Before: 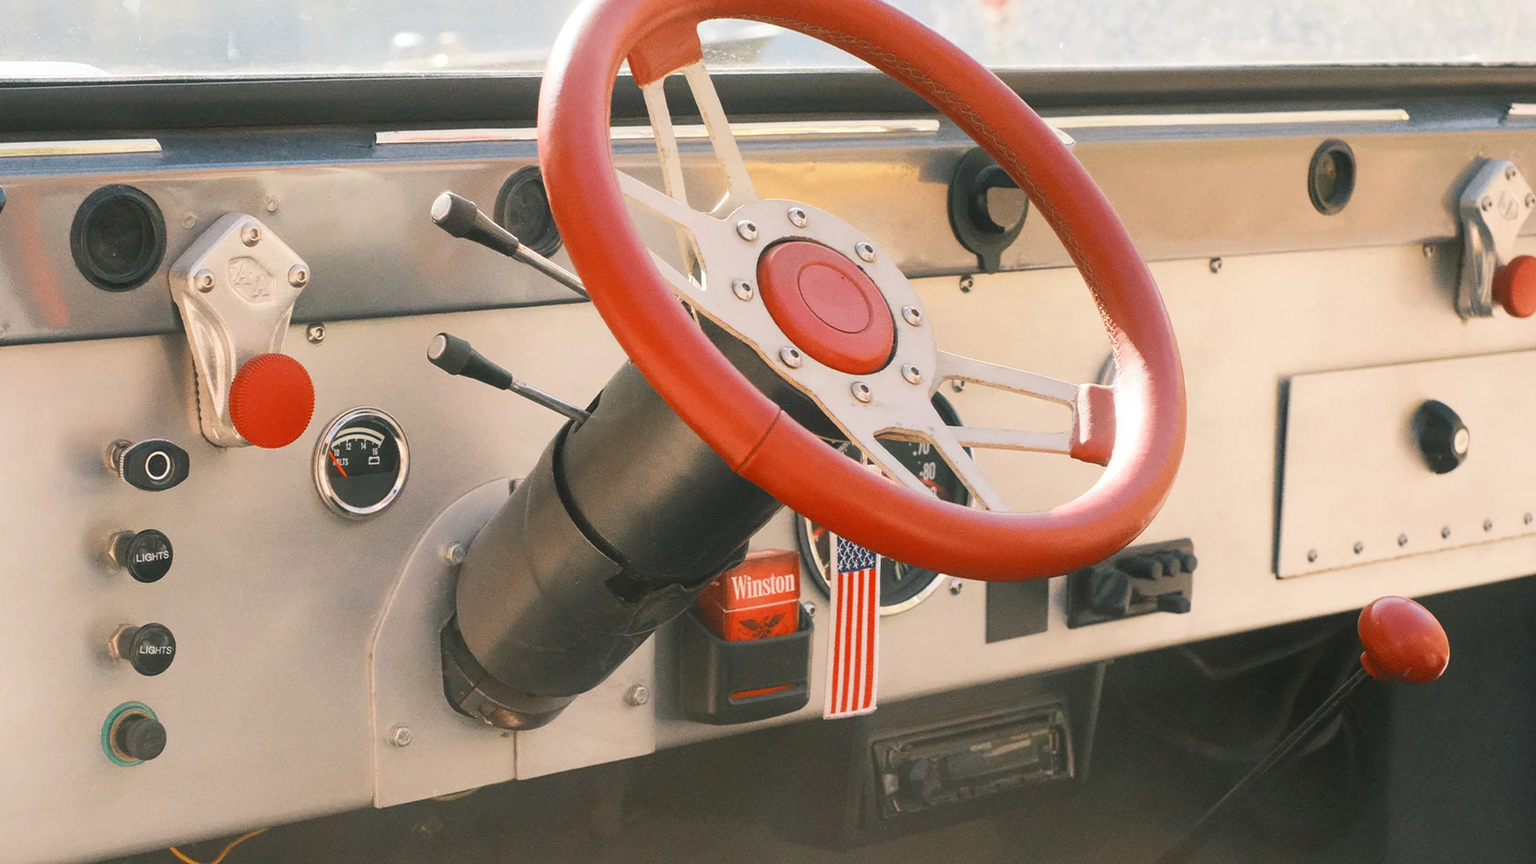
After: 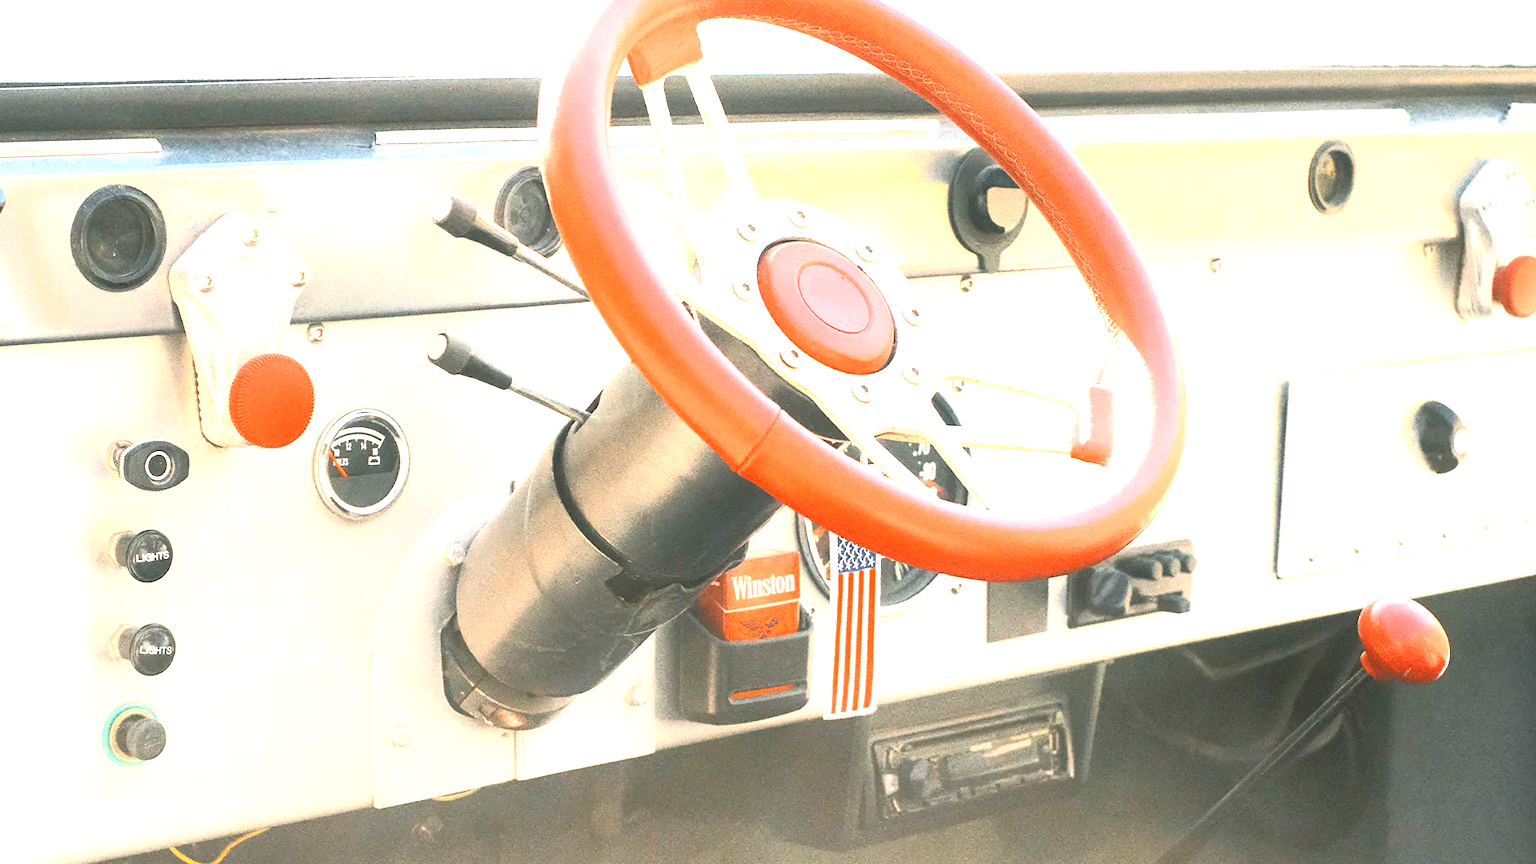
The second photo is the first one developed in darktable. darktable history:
base curve: curves: ch0 [(0, 0) (0.257, 0.25) (0.482, 0.586) (0.757, 0.871) (1, 1)]
exposure: black level correction 0, exposure 2 EV, compensate highlight preservation false
